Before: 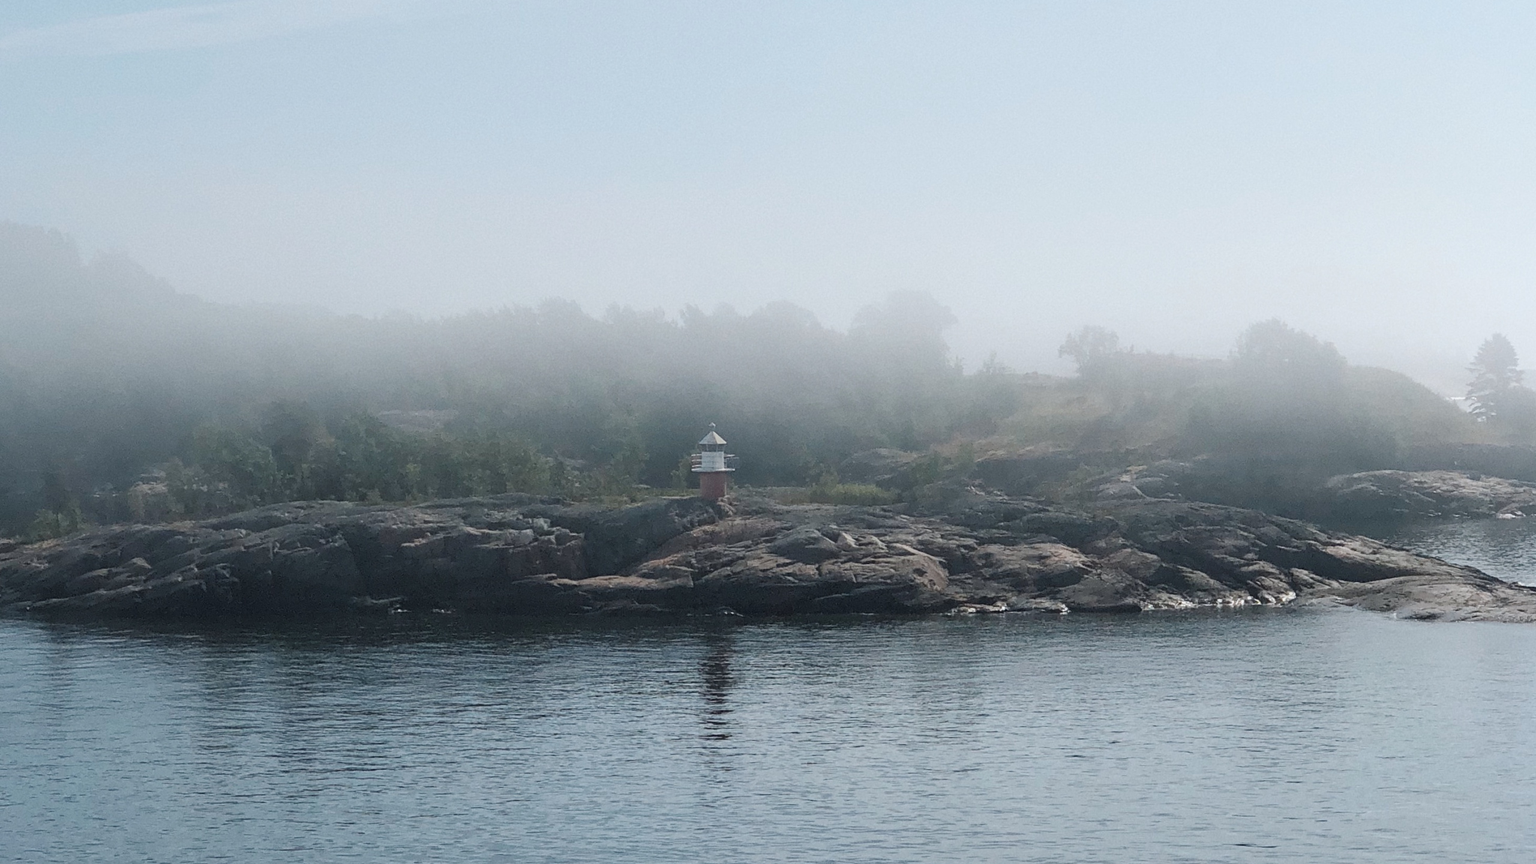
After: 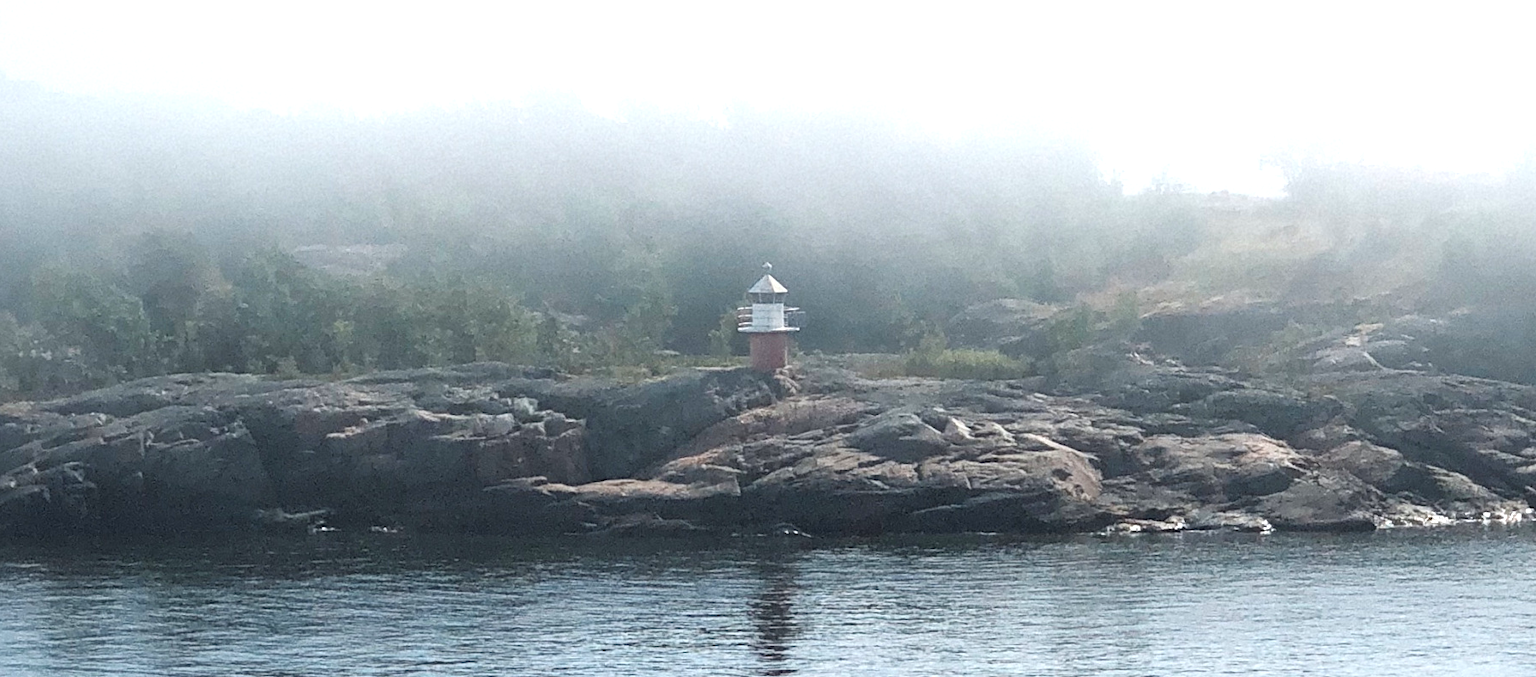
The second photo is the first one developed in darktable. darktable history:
crop: left 11.167%, top 27.544%, right 18.25%, bottom 17.064%
exposure: exposure 0.919 EV, compensate exposure bias true, compensate highlight preservation false
